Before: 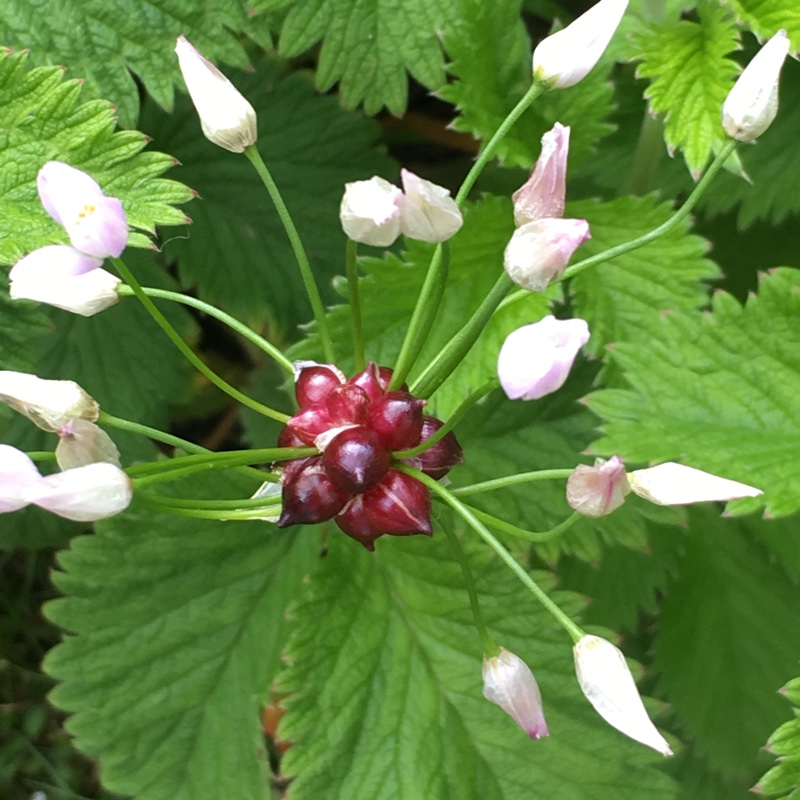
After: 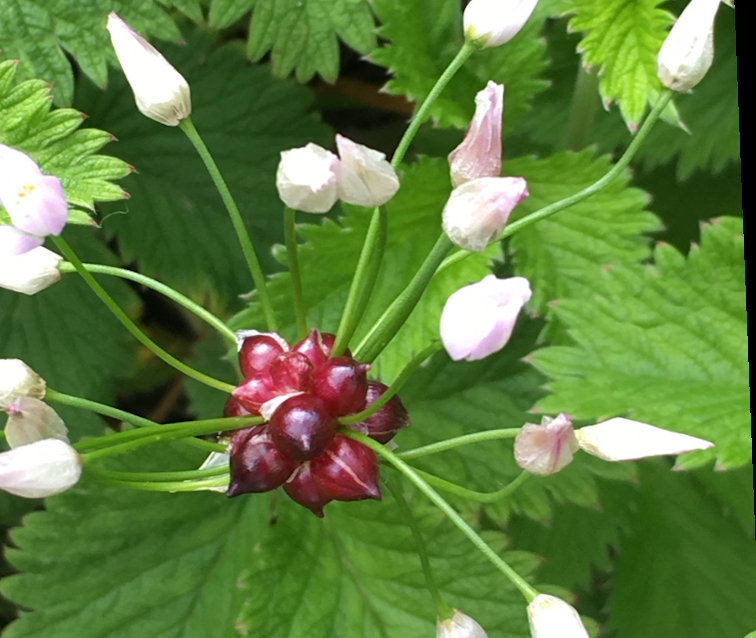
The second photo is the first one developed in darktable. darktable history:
crop: left 8.155%, top 6.611%, bottom 15.385%
rotate and perspective: rotation -2.22°, lens shift (horizontal) -0.022, automatic cropping off
